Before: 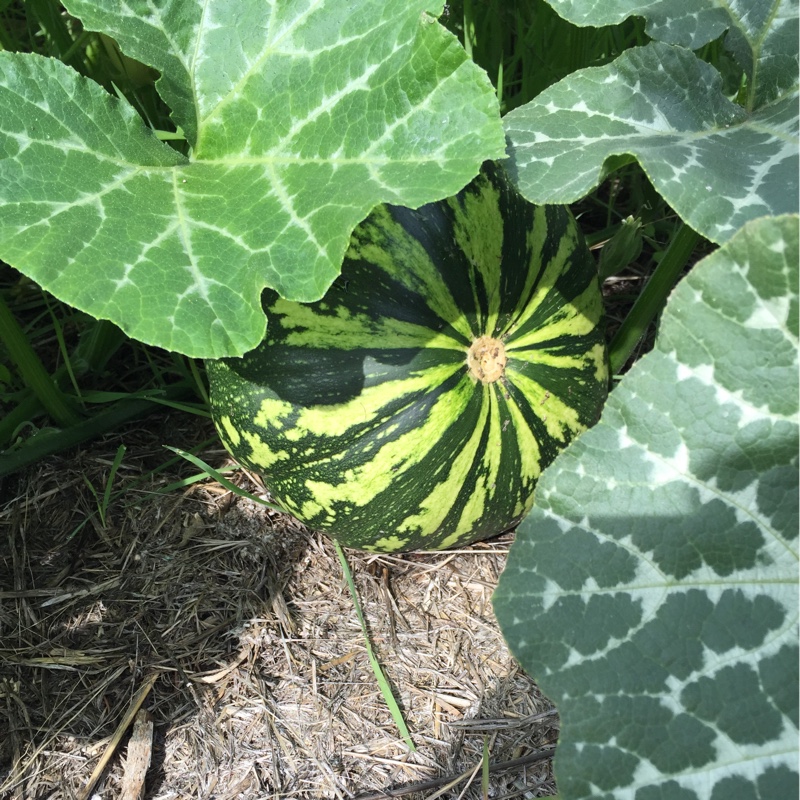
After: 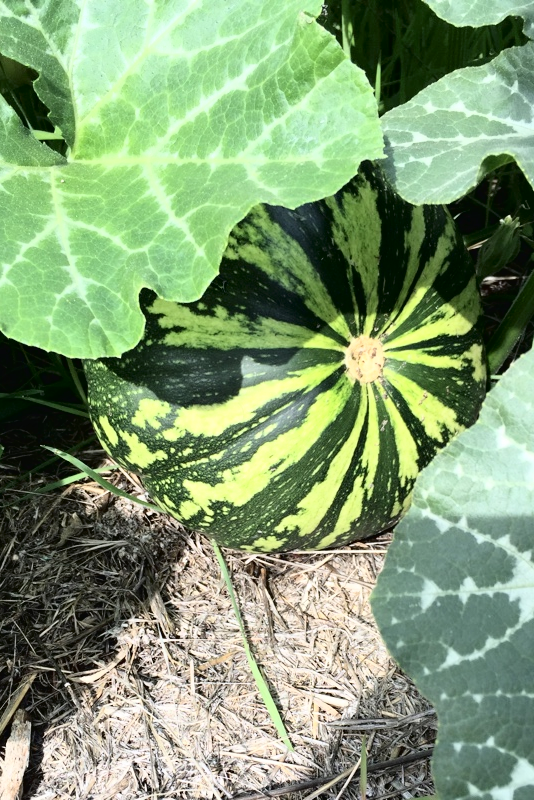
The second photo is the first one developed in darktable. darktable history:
crop and rotate: left 15.336%, right 17.826%
tone curve: curves: ch0 [(0, 0.016) (0.11, 0.039) (0.259, 0.235) (0.383, 0.437) (0.499, 0.597) (0.733, 0.867) (0.843, 0.948) (1, 1)], color space Lab, independent channels, preserve colors none
